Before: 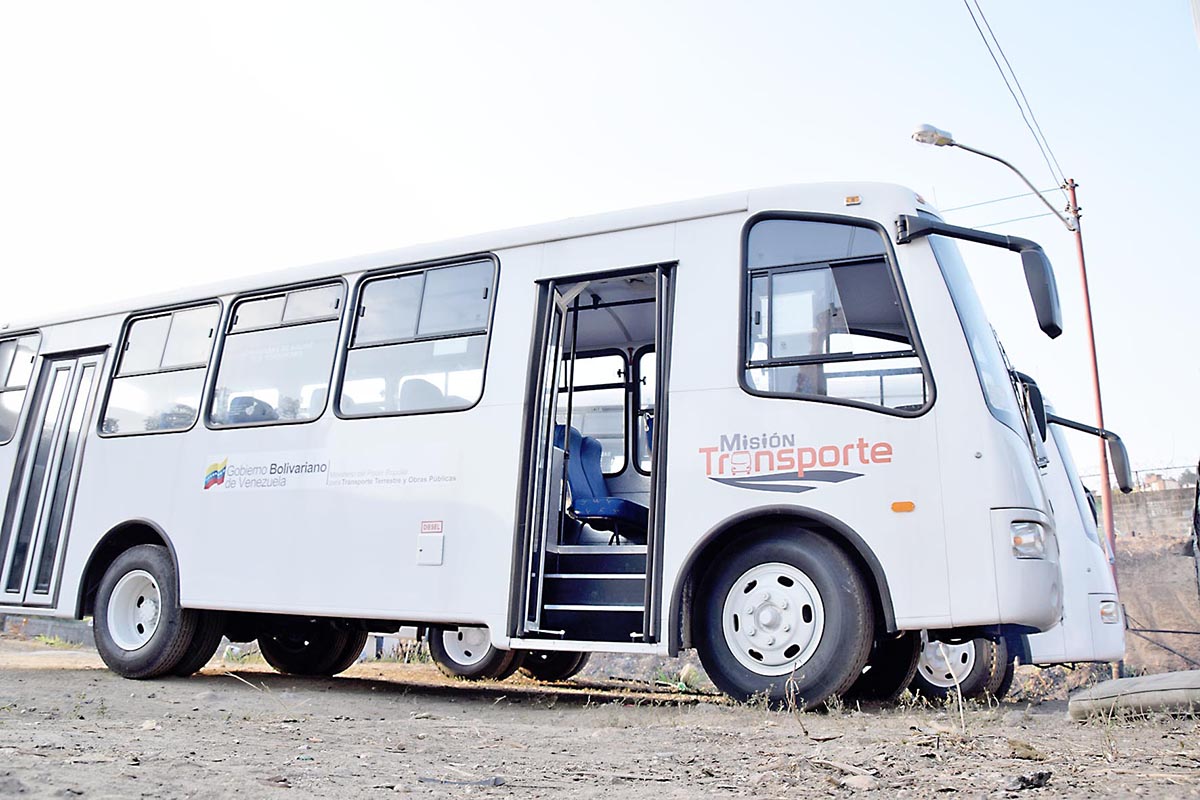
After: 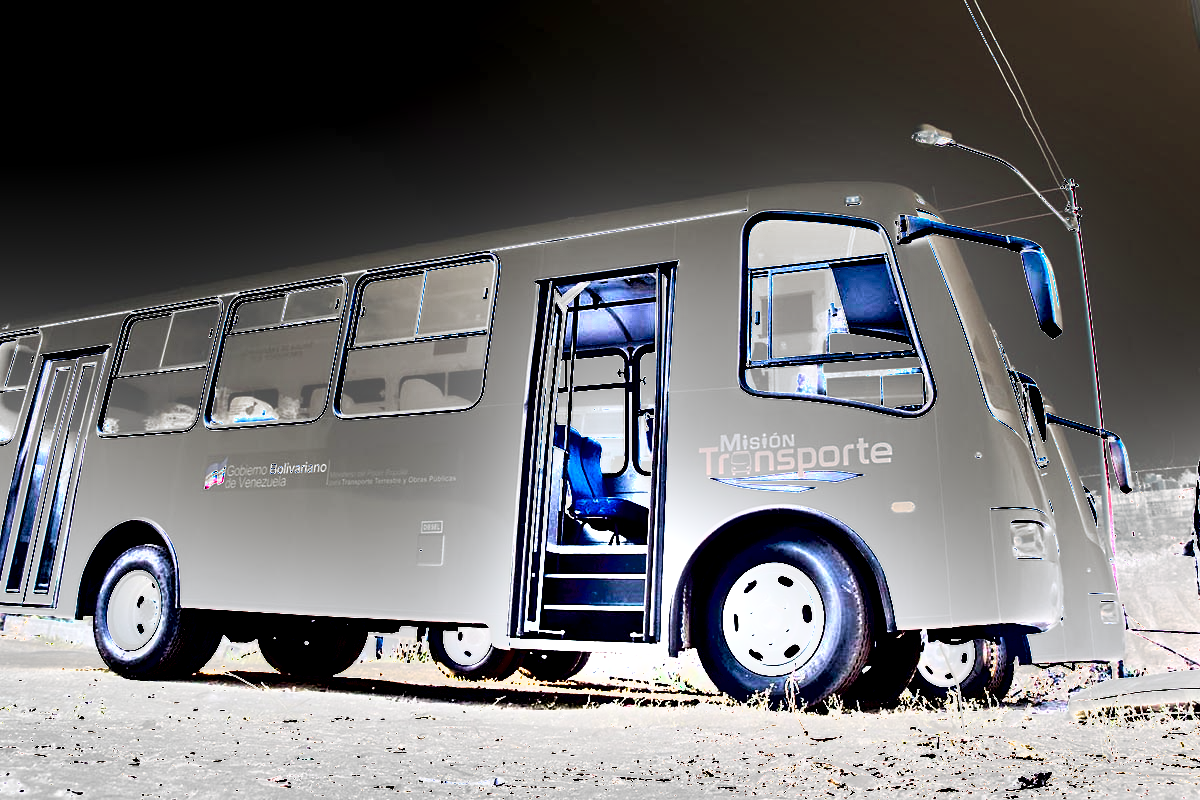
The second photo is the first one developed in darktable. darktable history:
shadows and highlights: shadows 13.08, white point adjustment 1.19, soften with gaussian
exposure: black level correction 0.005, exposure 2.066 EV, compensate highlight preservation false
color balance rgb: power › hue 329.74°, perceptual saturation grading › global saturation 20%, perceptual saturation grading › highlights -25.177%, perceptual saturation grading › shadows 24.306%, global vibrance 20%
velvia: on, module defaults
